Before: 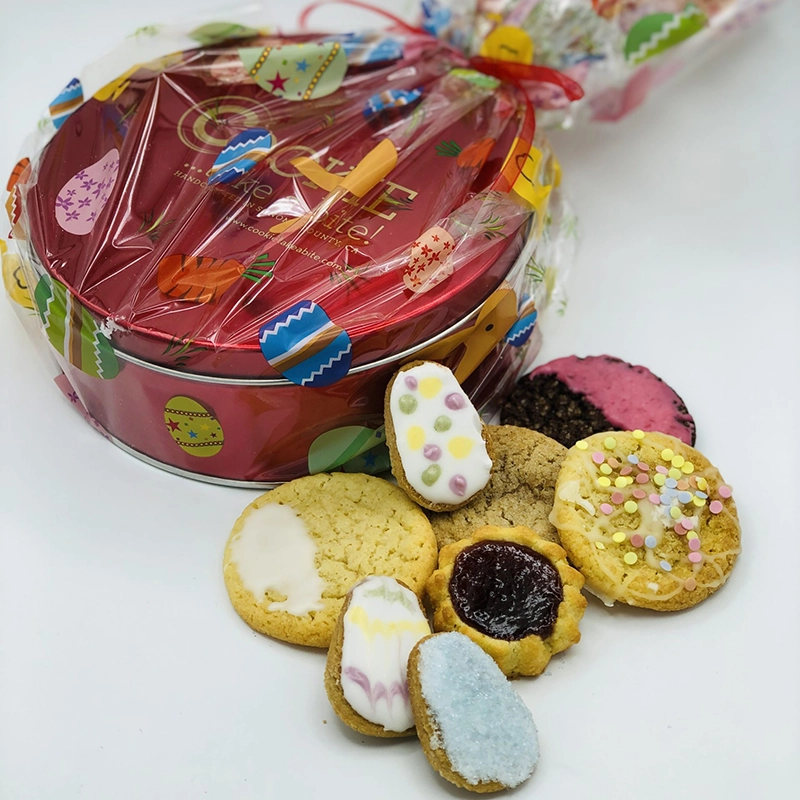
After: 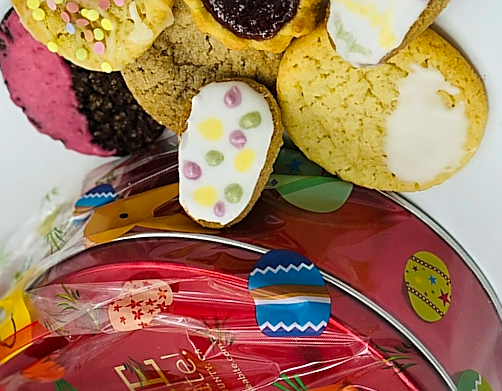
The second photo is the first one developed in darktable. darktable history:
crop and rotate: angle 148.44°, left 9.198%, top 15.608%, right 4.459%, bottom 17.061%
sharpen: on, module defaults
